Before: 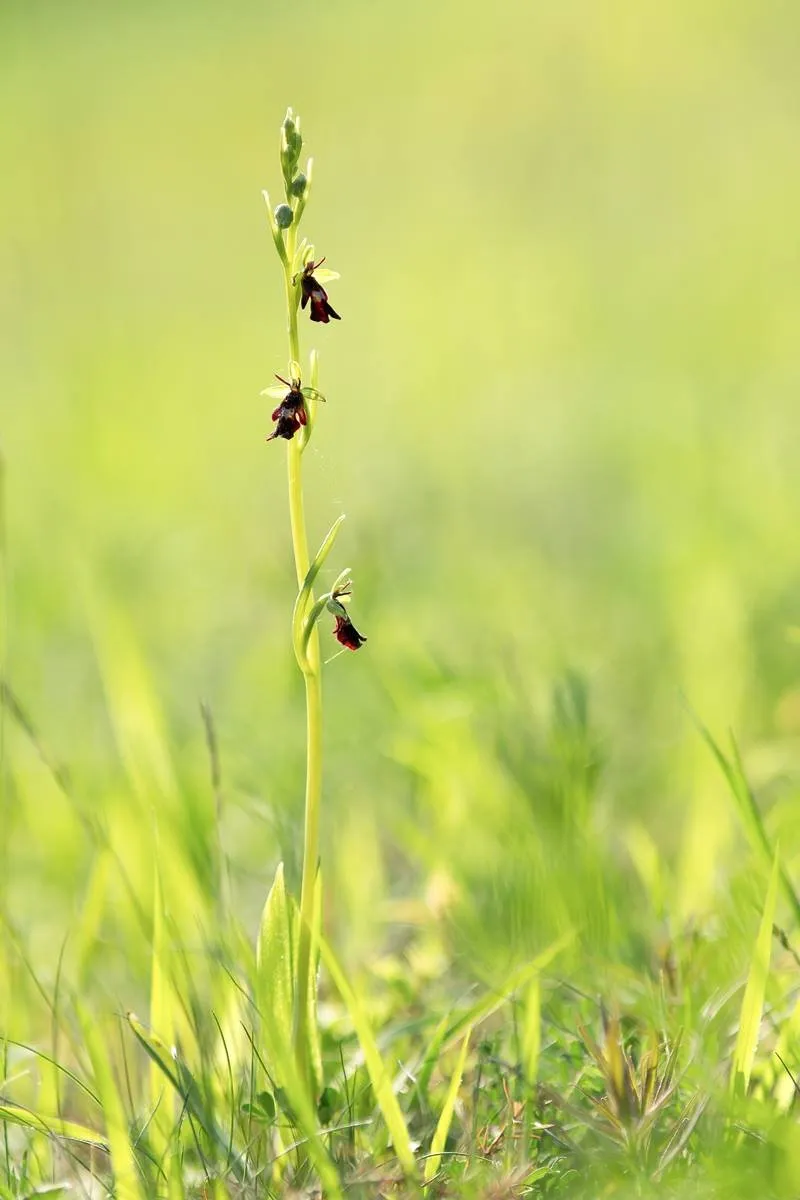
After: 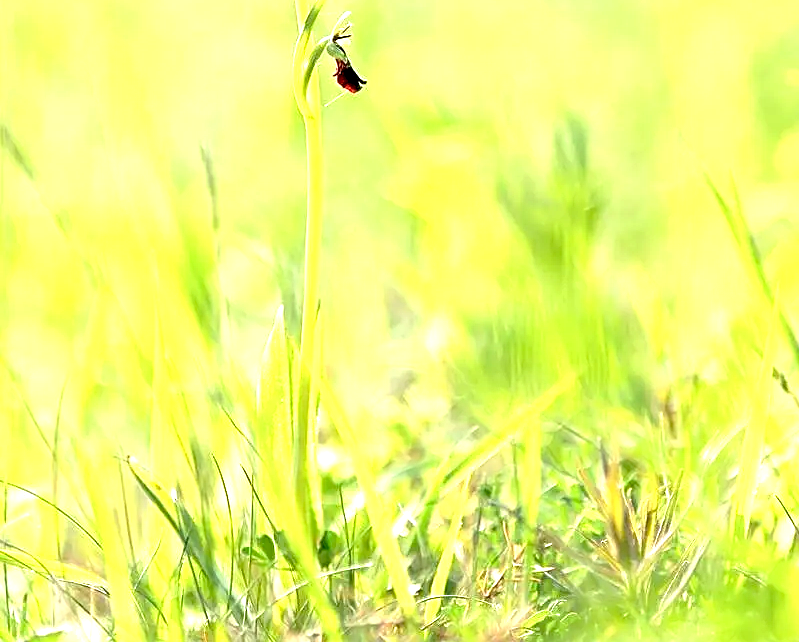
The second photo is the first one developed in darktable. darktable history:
exposure: black level correction 0.011, exposure 1.077 EV, compensate highlight preservation false
crop and rotate: top 46.495%, right 0.024%
sharpen: amount 0.493
